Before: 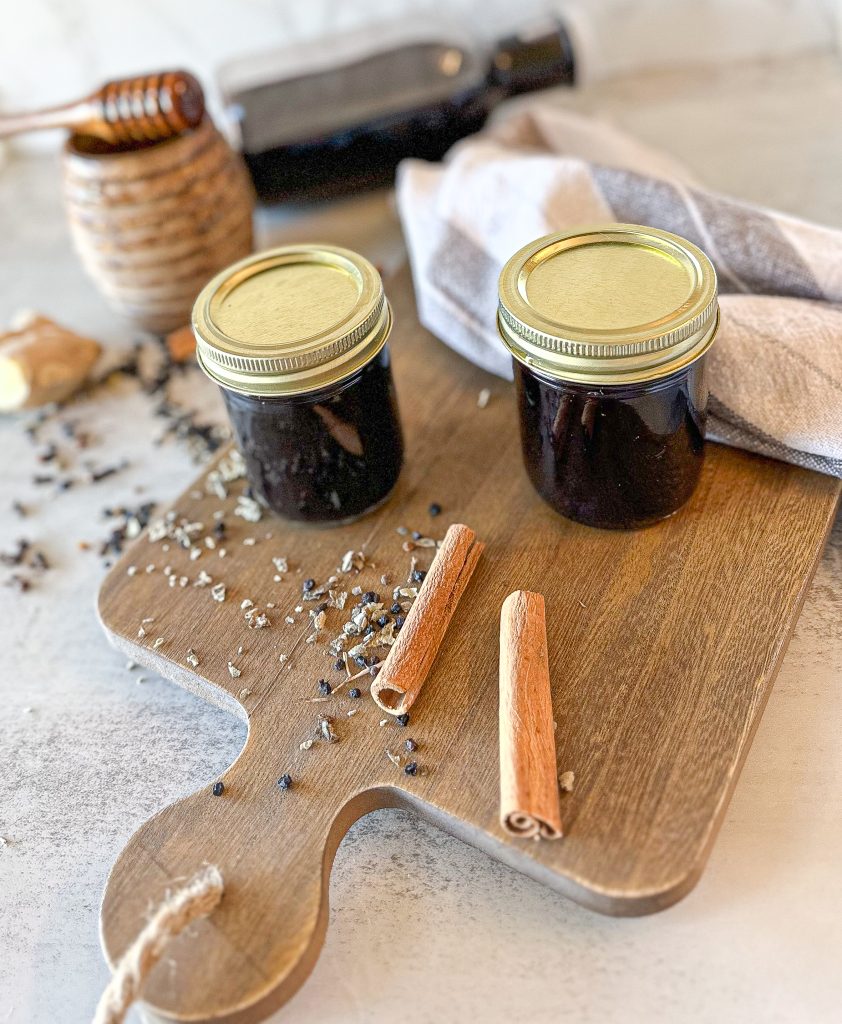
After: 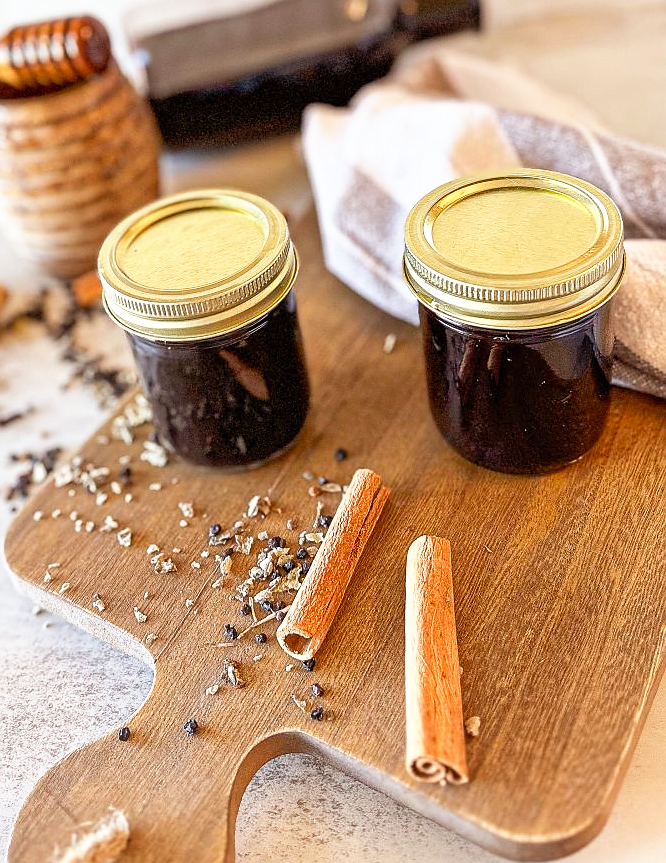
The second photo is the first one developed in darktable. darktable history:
crop: left 11.225%, top 5.381%, right 9.565%, bottom 10.314%
sharpen: radius 0.969, amount 0.604
rgb levels: mode RGB, independent channels, levels [[0, 0.5, 1], [0, 0.521, 1], [0, 0.536, 1]]
tone equalizer: on, module defaults
base curve: curves: ch0 [(0, 0) (0.688, 0.865) (1, 1)], preserve colors none
